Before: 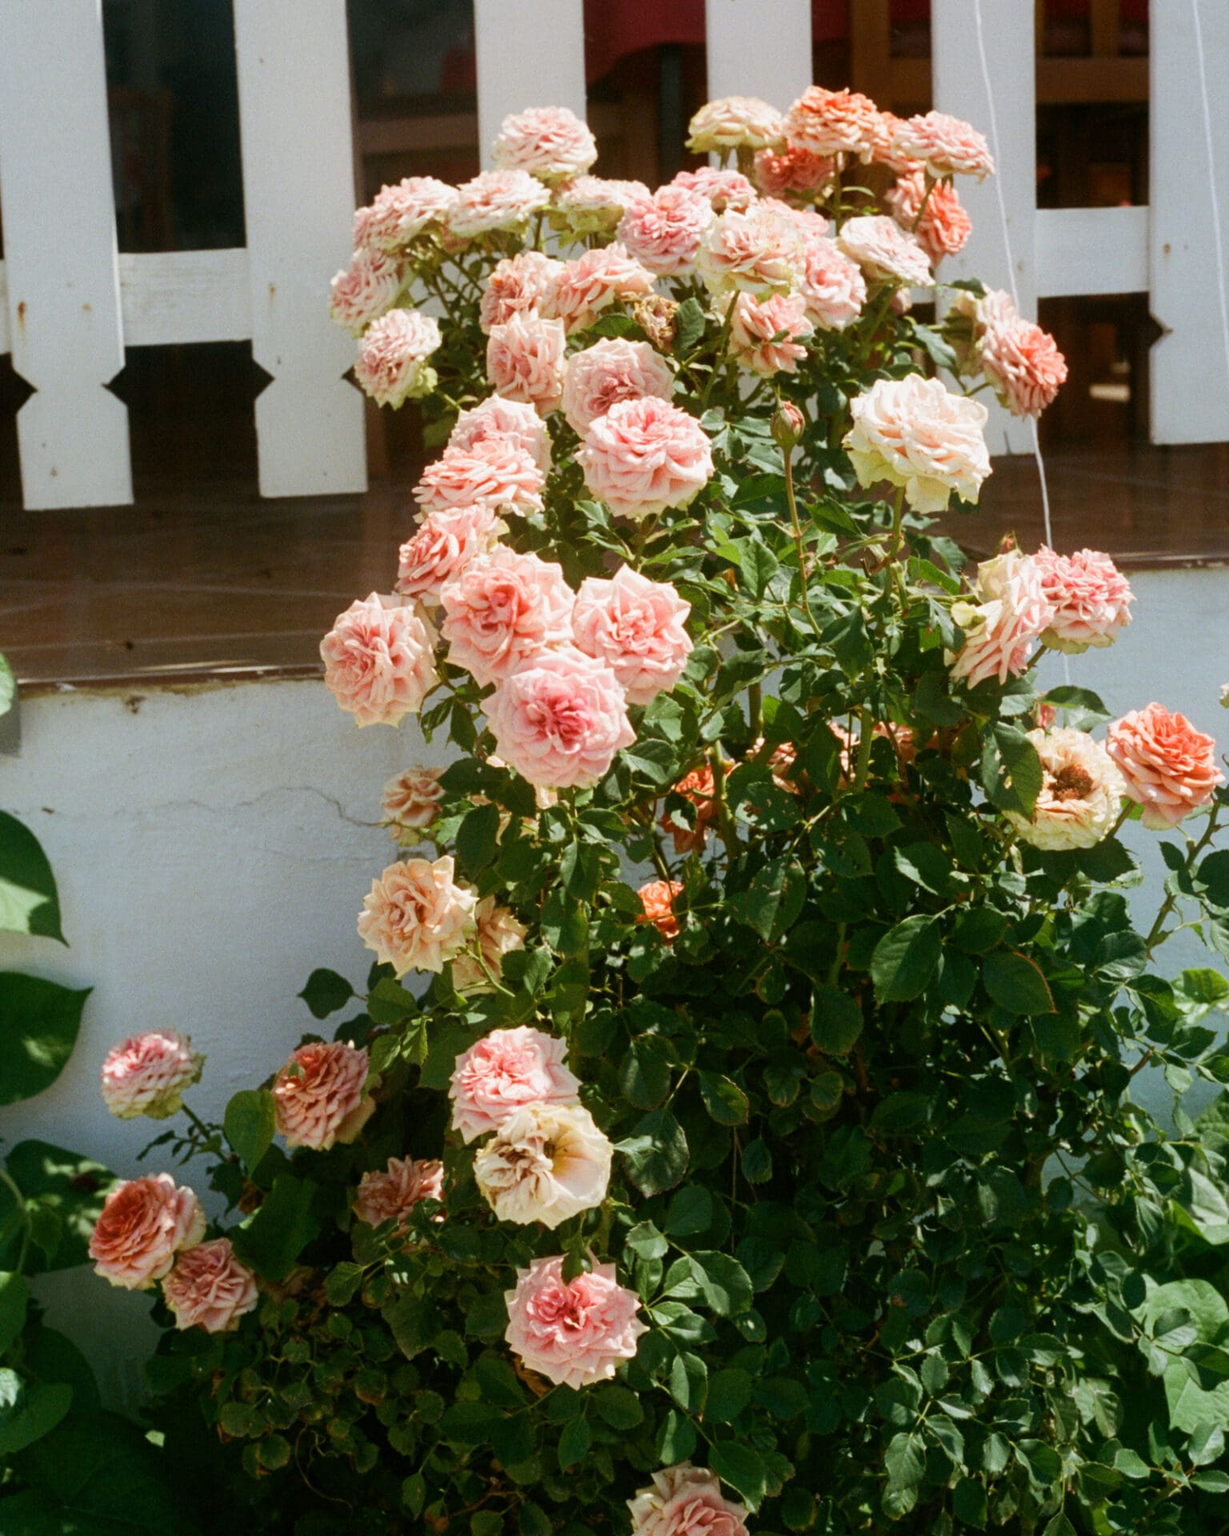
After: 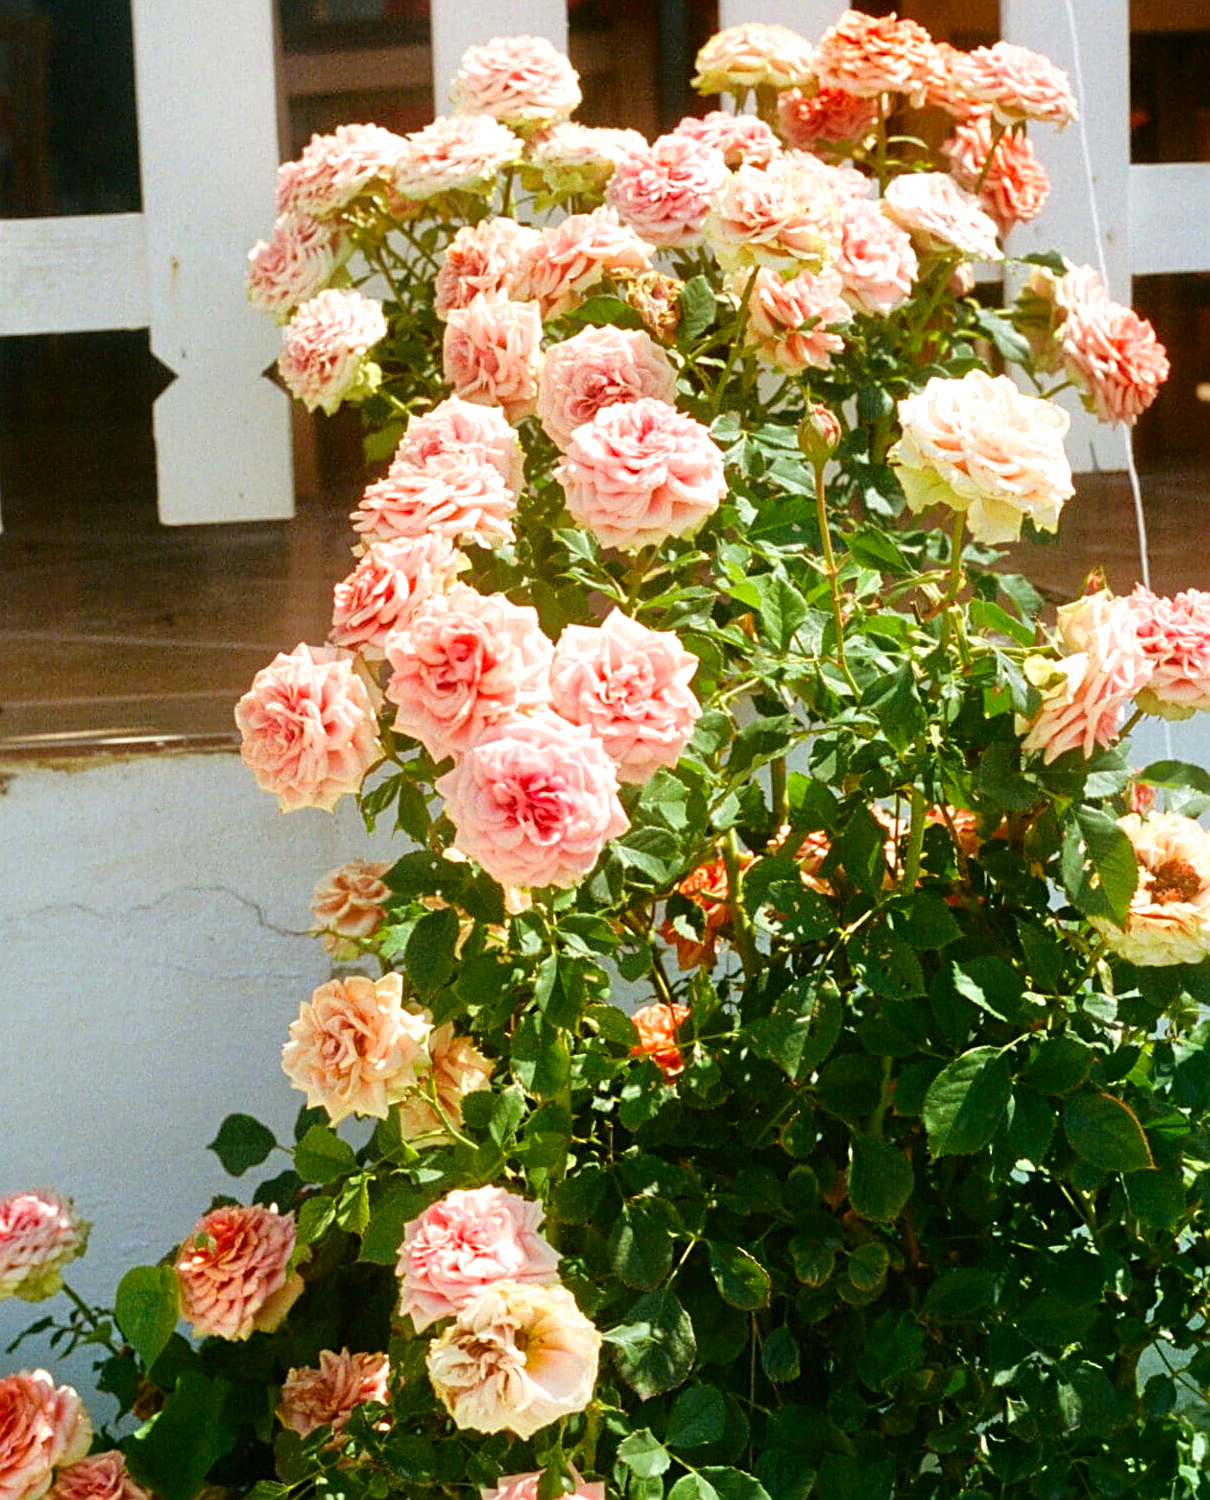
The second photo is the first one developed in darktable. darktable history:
crop and rotate: left 10.77%, top 5.1%, right 10.41%, bottom 16.76%
sharpen: on, module defaults
color zones: curves: ch0 [(0, 0.613) (0.01, 0.613) (0.245, 0.448) (0.498, 0.529) (0.642, 0.665) (0.879, 0.777) (0.99, 0.613)]; ch1 [(0, 0) (0.143, 0) (0.286, 0) (0.429, 0) (0.571, 0) (0.714, 0) (0.857, 0)], mix -121.96%
tone equalizer: -8 EV 0.001 EV, -7 EV -0.004 EV, -6 EV 0.009 EV, -5 EV 0.032 EV, -4 EV 0.276 EV, -3 EV 0.644 EV, -2 EV 0.584 EV, -1 EV 0.187 EV, +0 EV 0.024 EV
exposure: exposure 0.375 EV, compensate highlight preservation false
